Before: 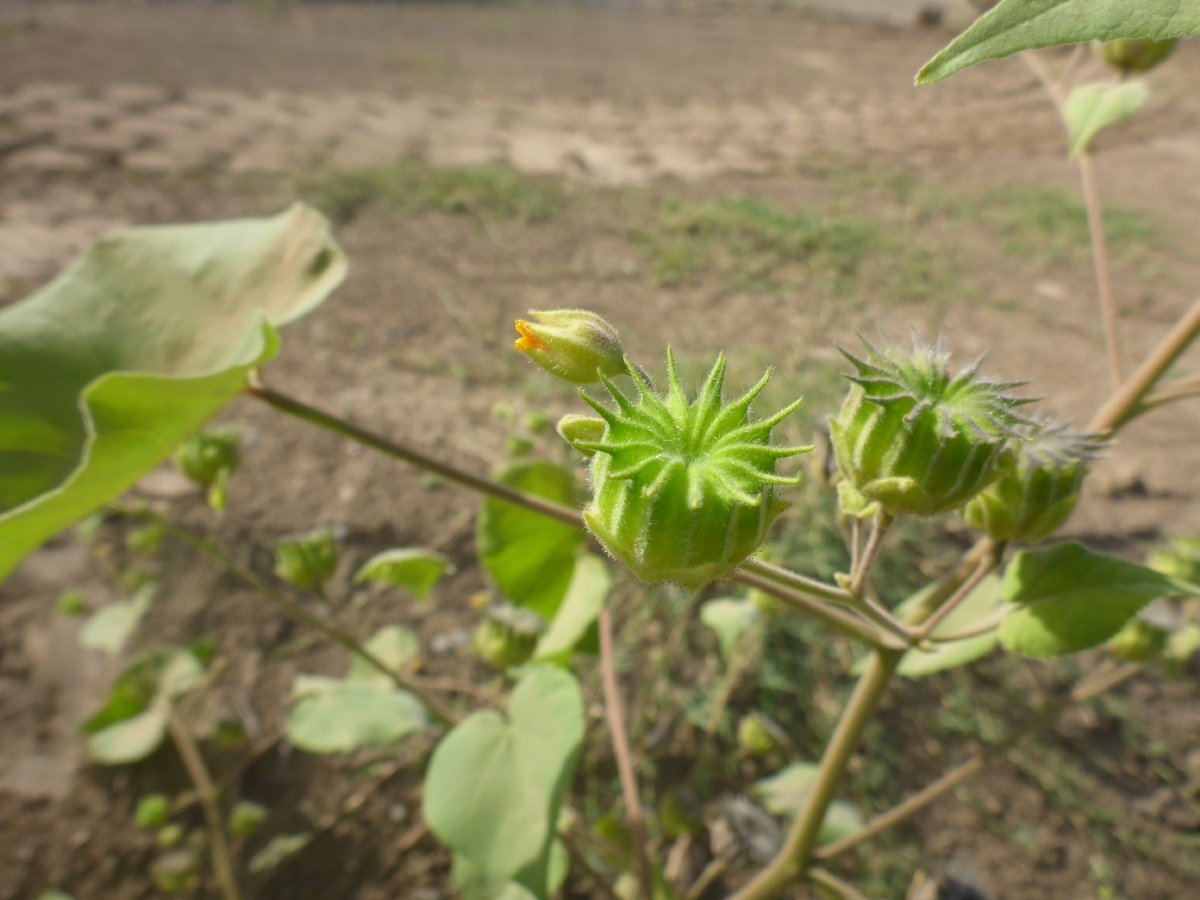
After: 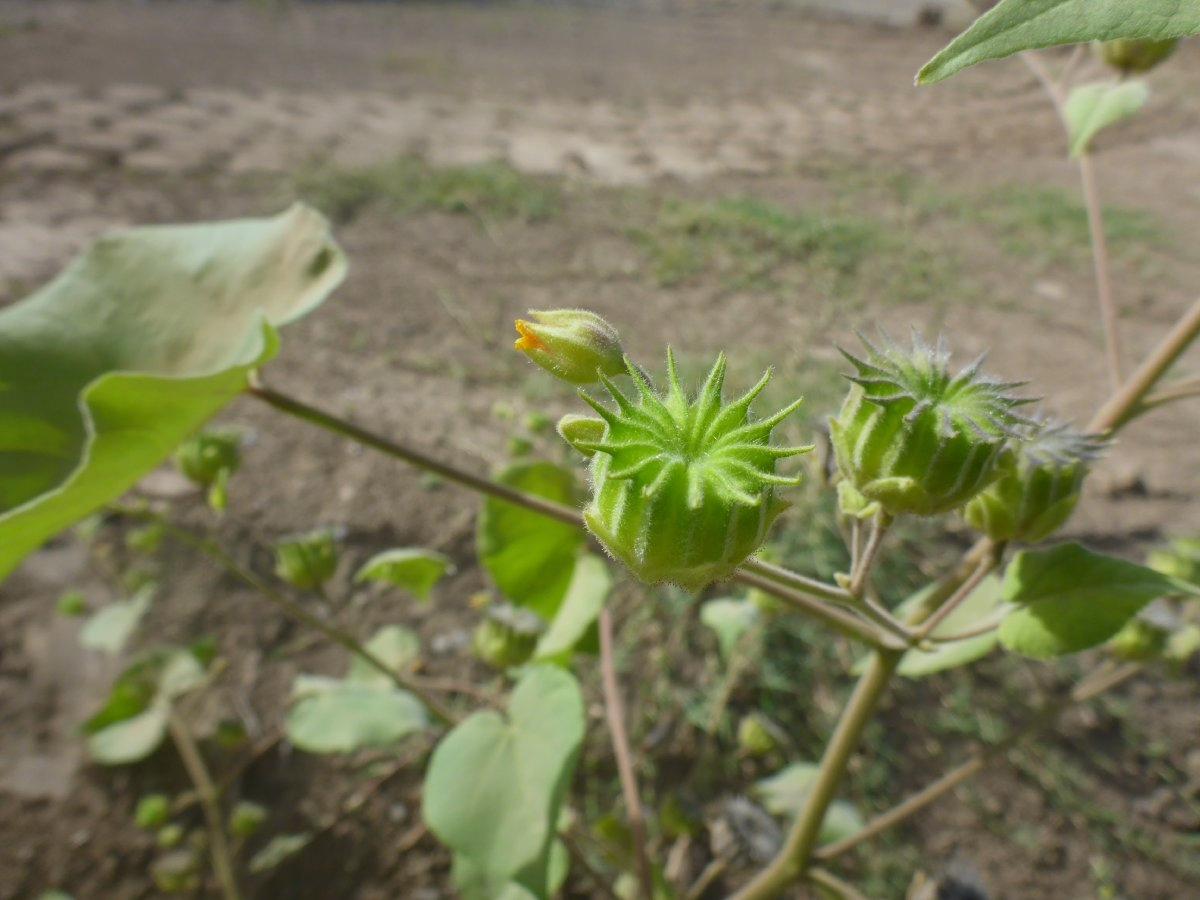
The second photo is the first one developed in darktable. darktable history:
white balance: red 0.954, blue 1.079
exposure: exposure -0.157 EV, compensate highlight preservation false
